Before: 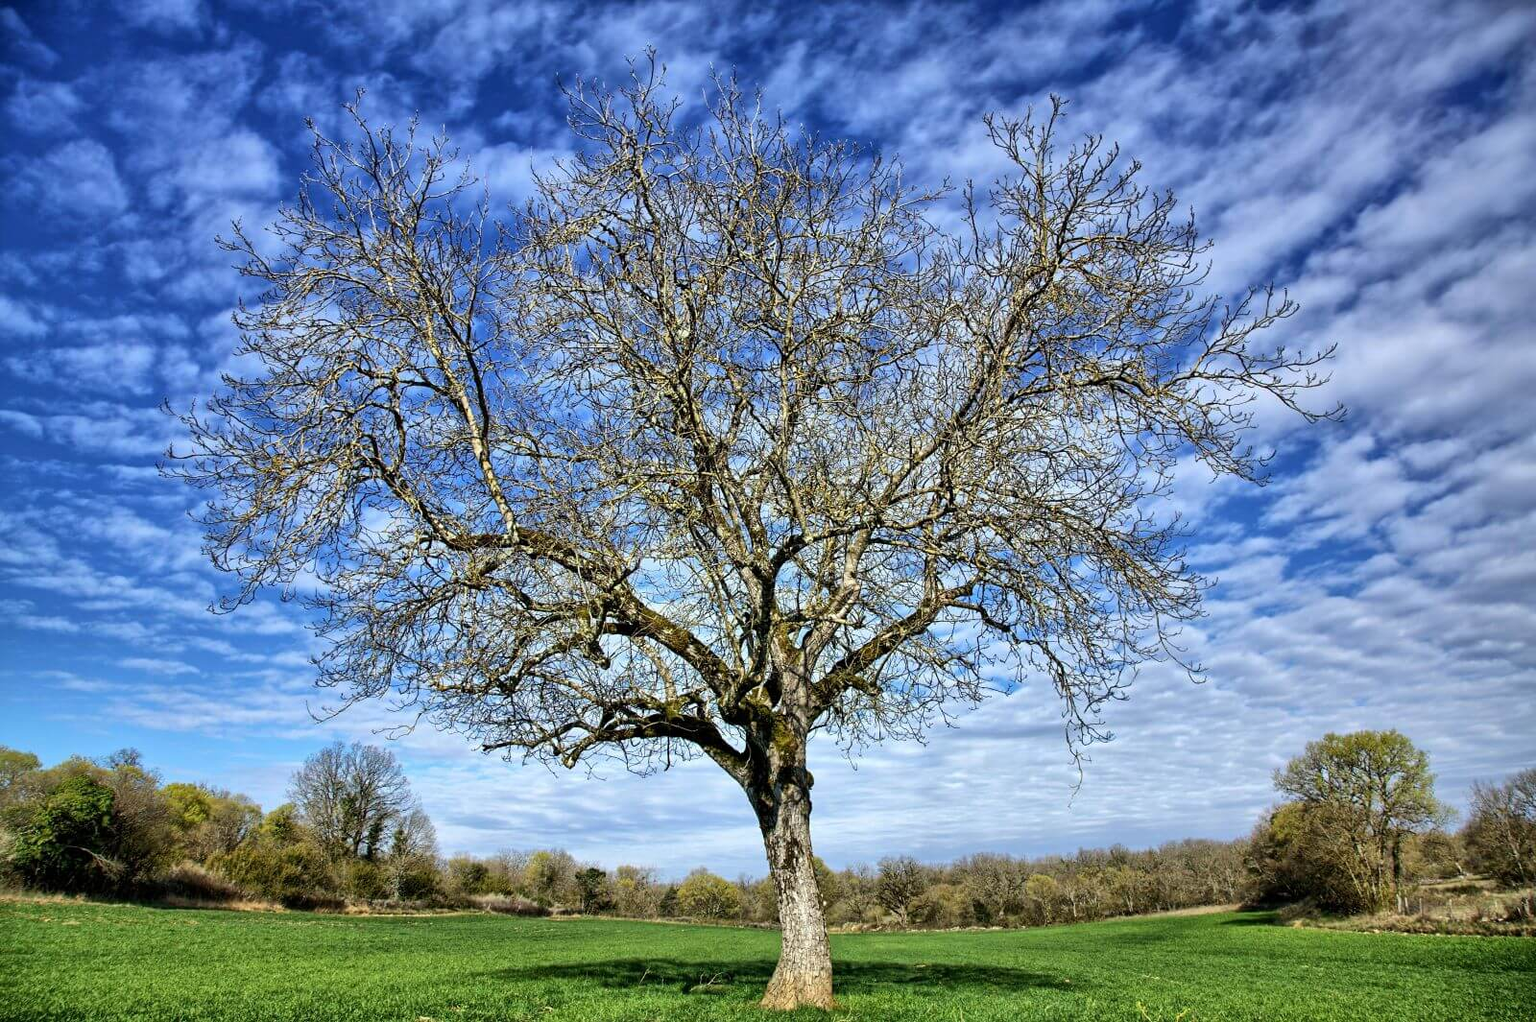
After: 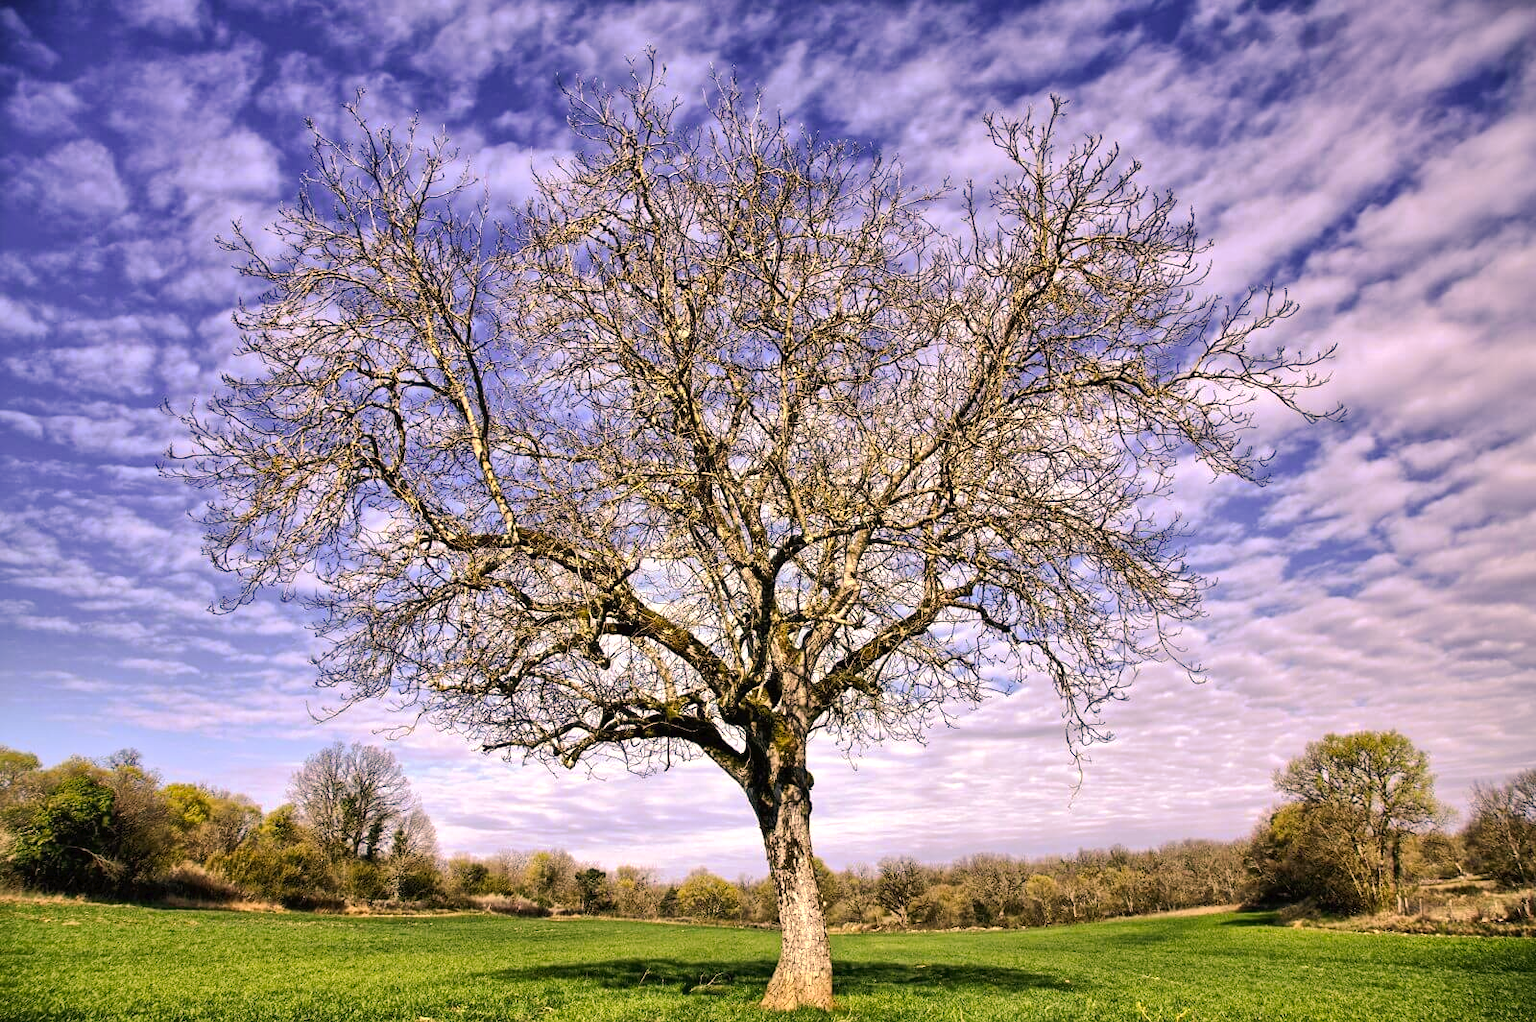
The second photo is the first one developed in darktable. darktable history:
color correction: highlights a* 17.69, highlights b* 18.82
tone equalizer: -8 EV -0.453 EV, -7 EV -0.399 EV, -6 EV -0.313 EV, -5 EV -0.255 EV, -3 EV 0.223 EV, -2 EV 0.353 EV, -1 EV 0.384 EV, +0 EV 0.441 EV, edges refinement/feathering 500, mask exposure compensation -1.57 EV, preserve details guided filter
tone curve: curves: ch0 [(0, 0) (0.003, 0.018) (0.011, 0.024) (0.025, 0.038) (0.044, 0.067) (0.069, 0.098) (0.1, 0.13) (0.136, 0.165) (0.177, 0.205) (0.224, 0.249) (0.277, 0.304) (0.335, 0.365) (0.399, 0.432) (0.468, 0.505) (0.543, 0.579) (0.623, 0.652) (0.709, 0.725) (0.801, 0.802) (0.898, 0.876) (1, 1)], preserve colors none
